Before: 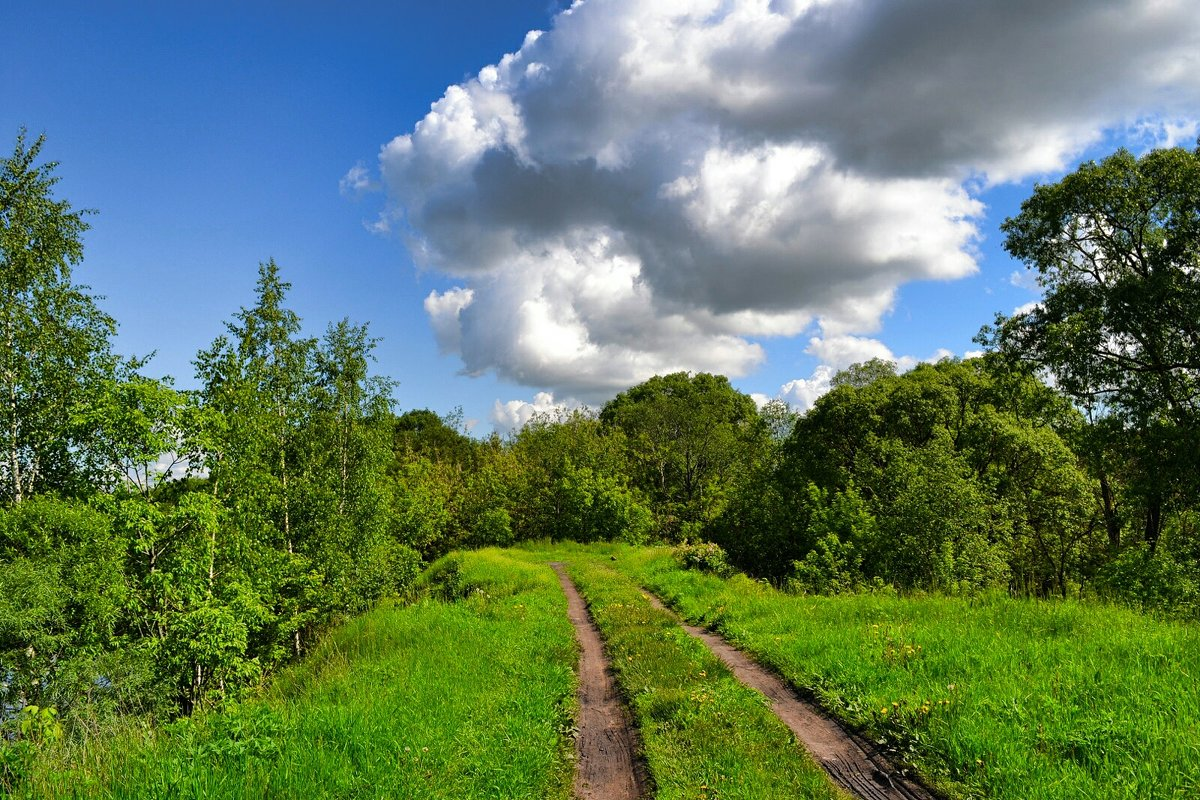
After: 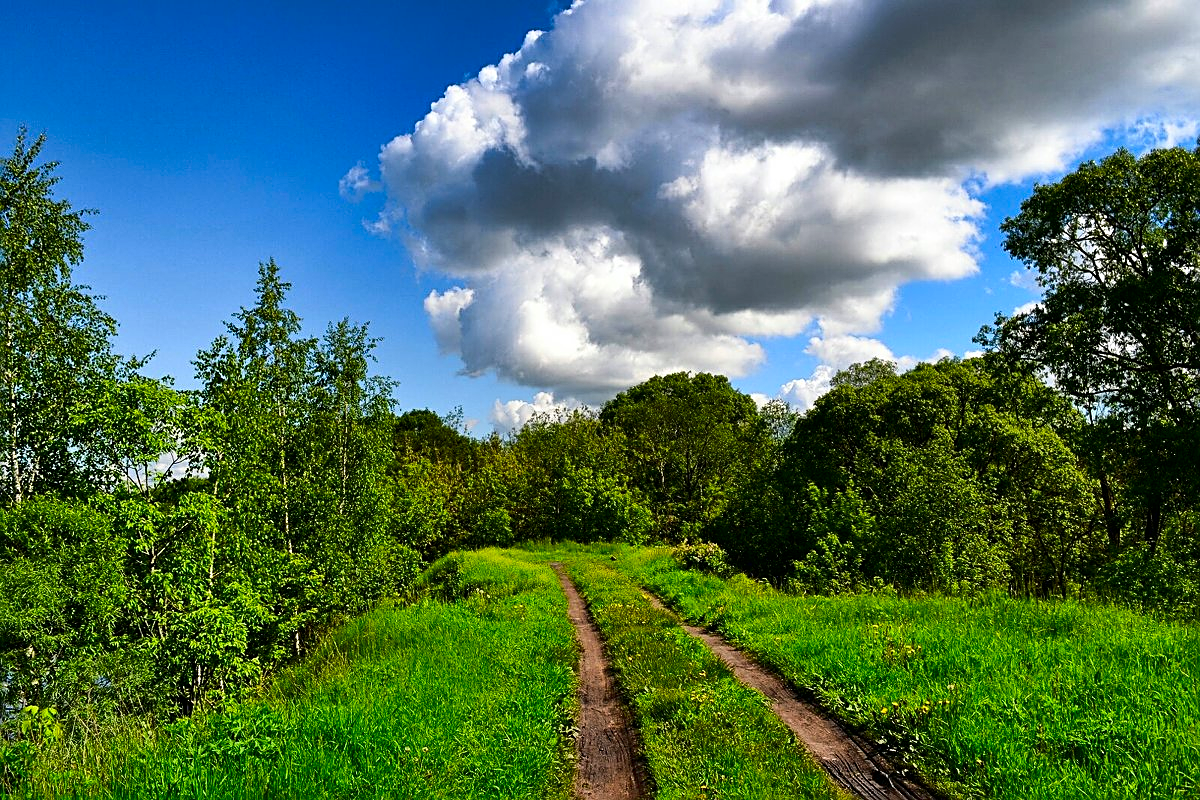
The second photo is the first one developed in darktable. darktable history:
sharpen: on, module defaults
color balance rgb: linear chroma grading › global chroma 6.28%, perceptual saturation grading › global saturation -4.075%
contrast brightness saturation: contrast 0.191, brightness -0.103, saturation 0.209
